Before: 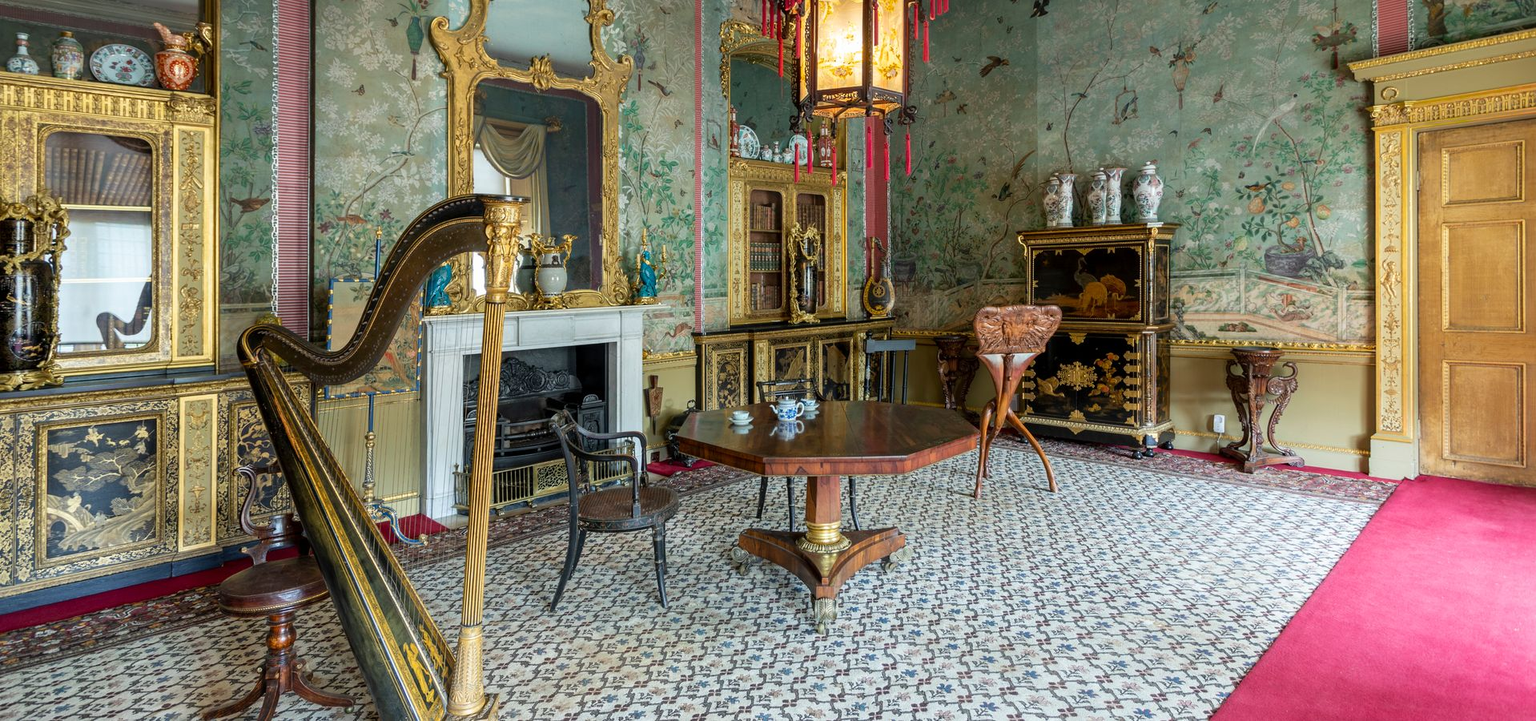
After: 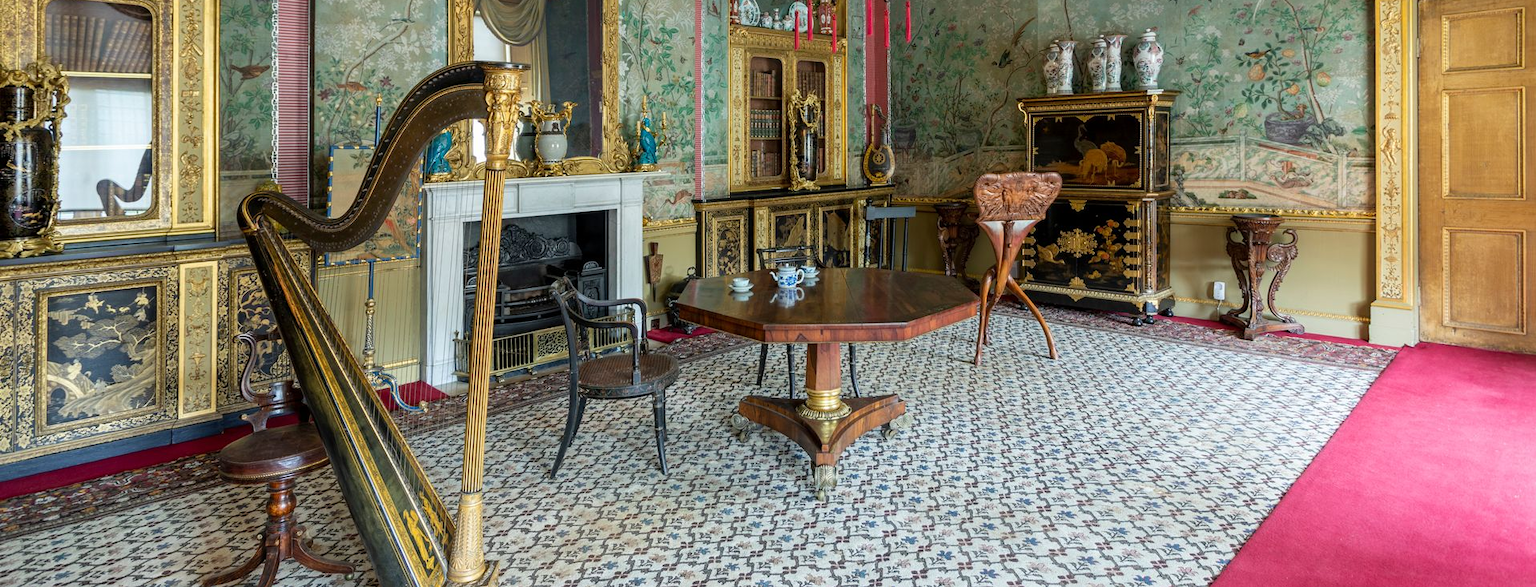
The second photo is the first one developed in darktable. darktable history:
crop and rotate: top 18.494%
